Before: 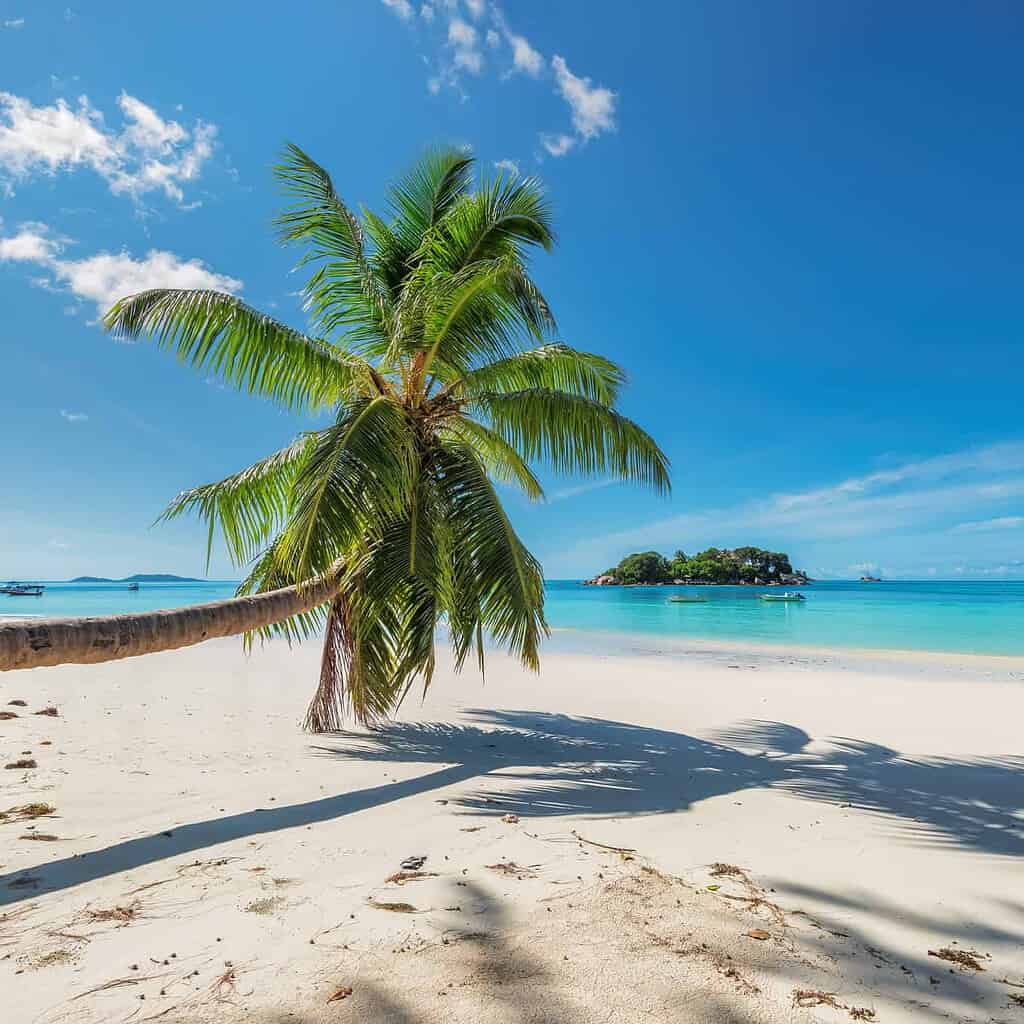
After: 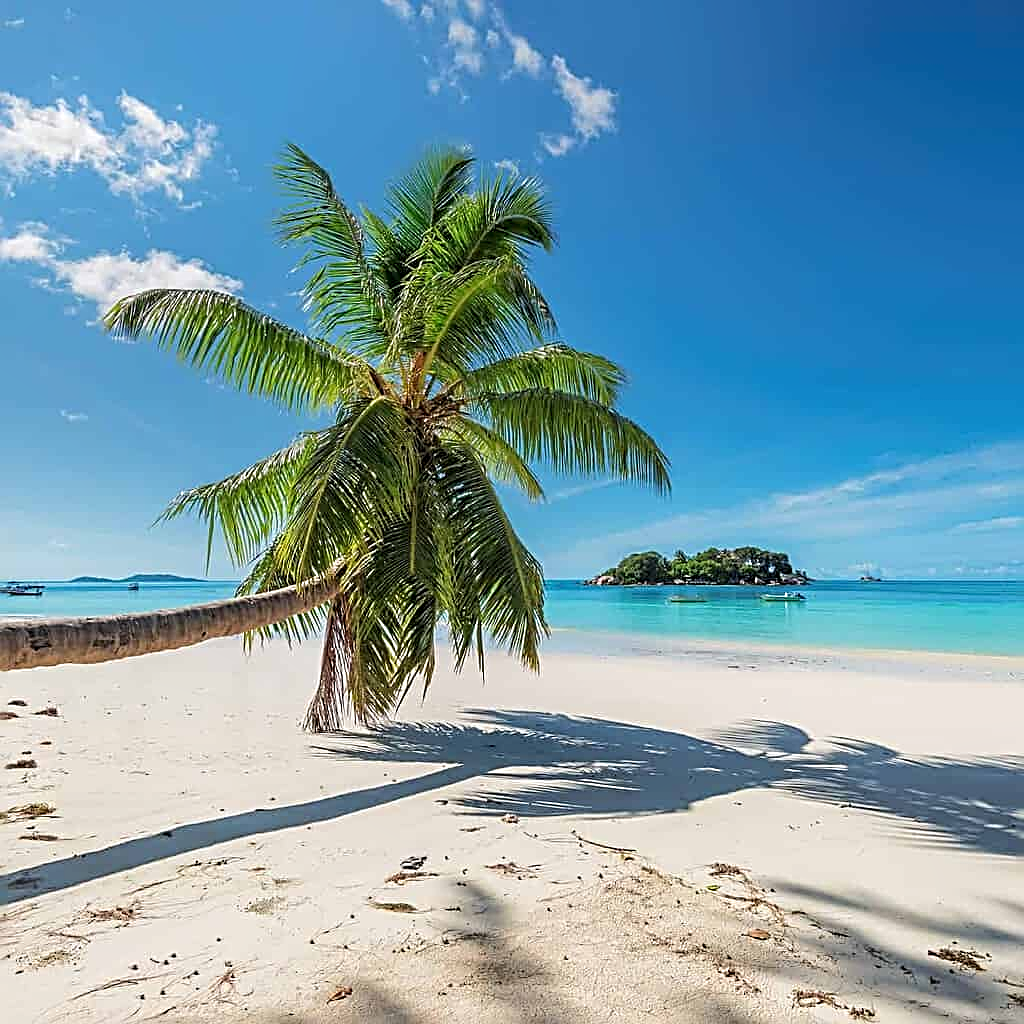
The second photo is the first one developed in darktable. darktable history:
sharpen: radius 3.025, amount 0.757
shadows and highlights: shadows -70, highlights 35, soften with gaussian
